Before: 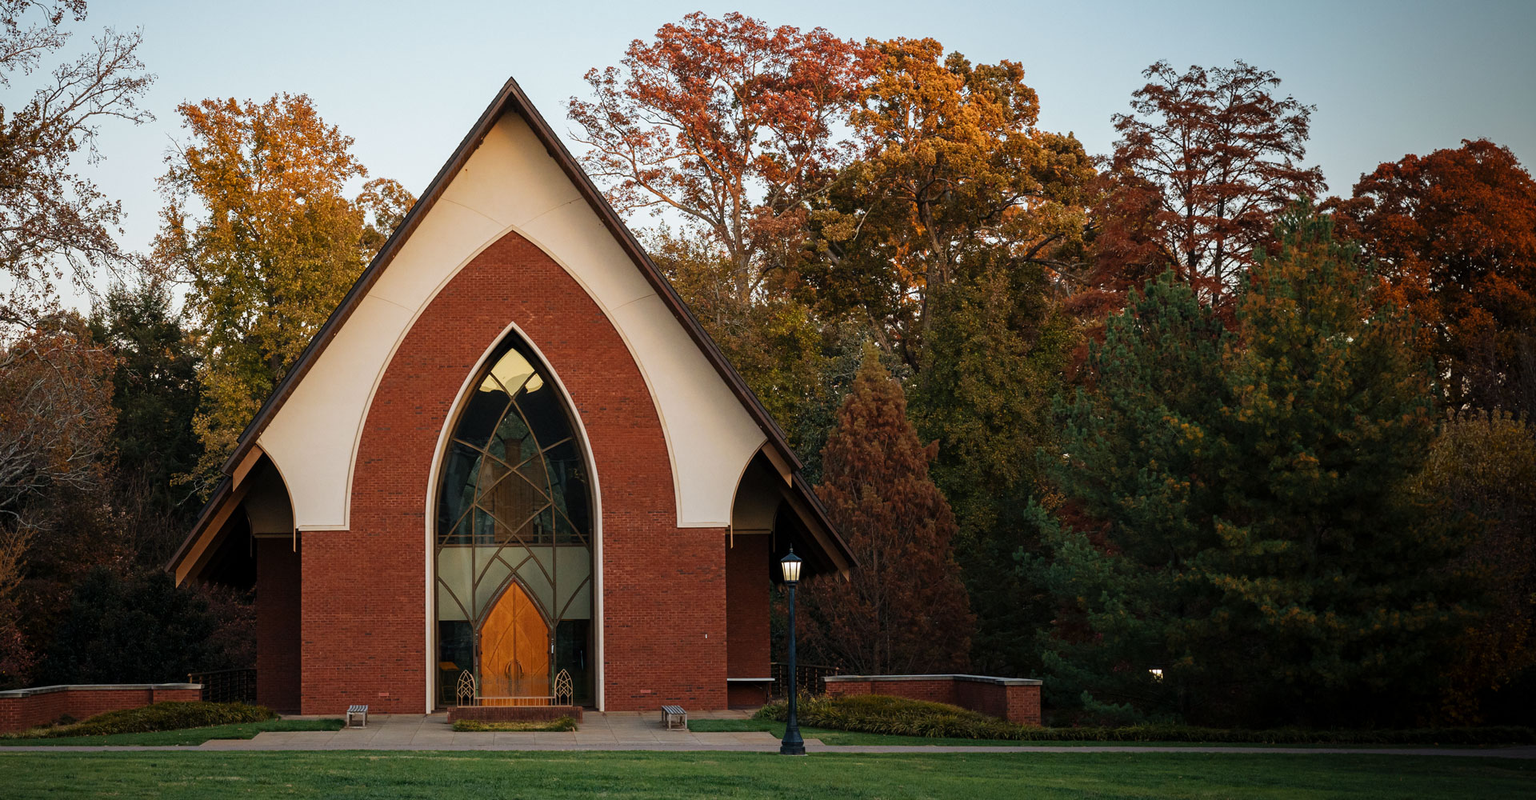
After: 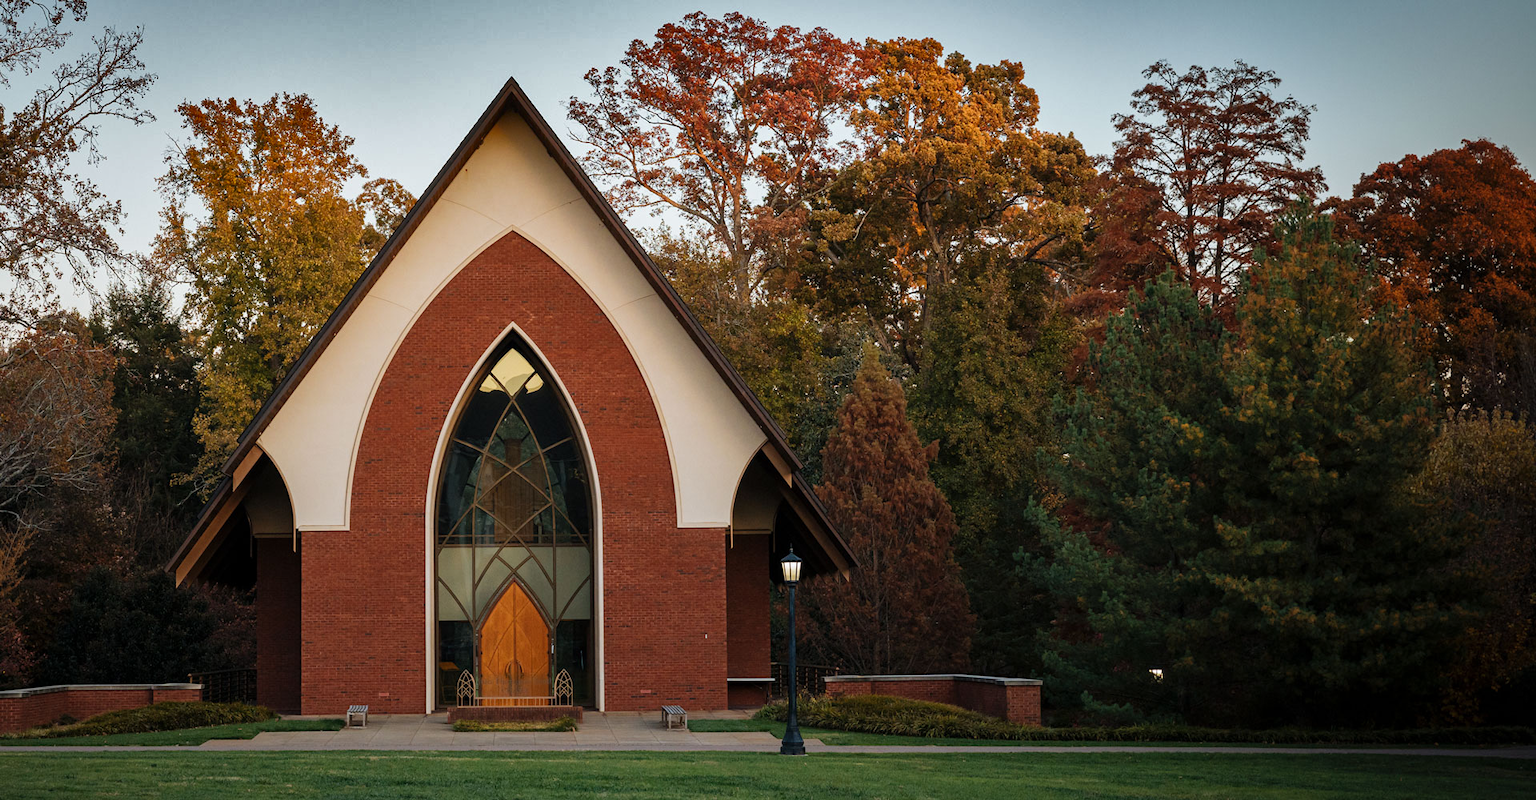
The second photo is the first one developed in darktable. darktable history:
shadows and highlights: shadows 20.9, highlights -80.75, soften with gaussian
